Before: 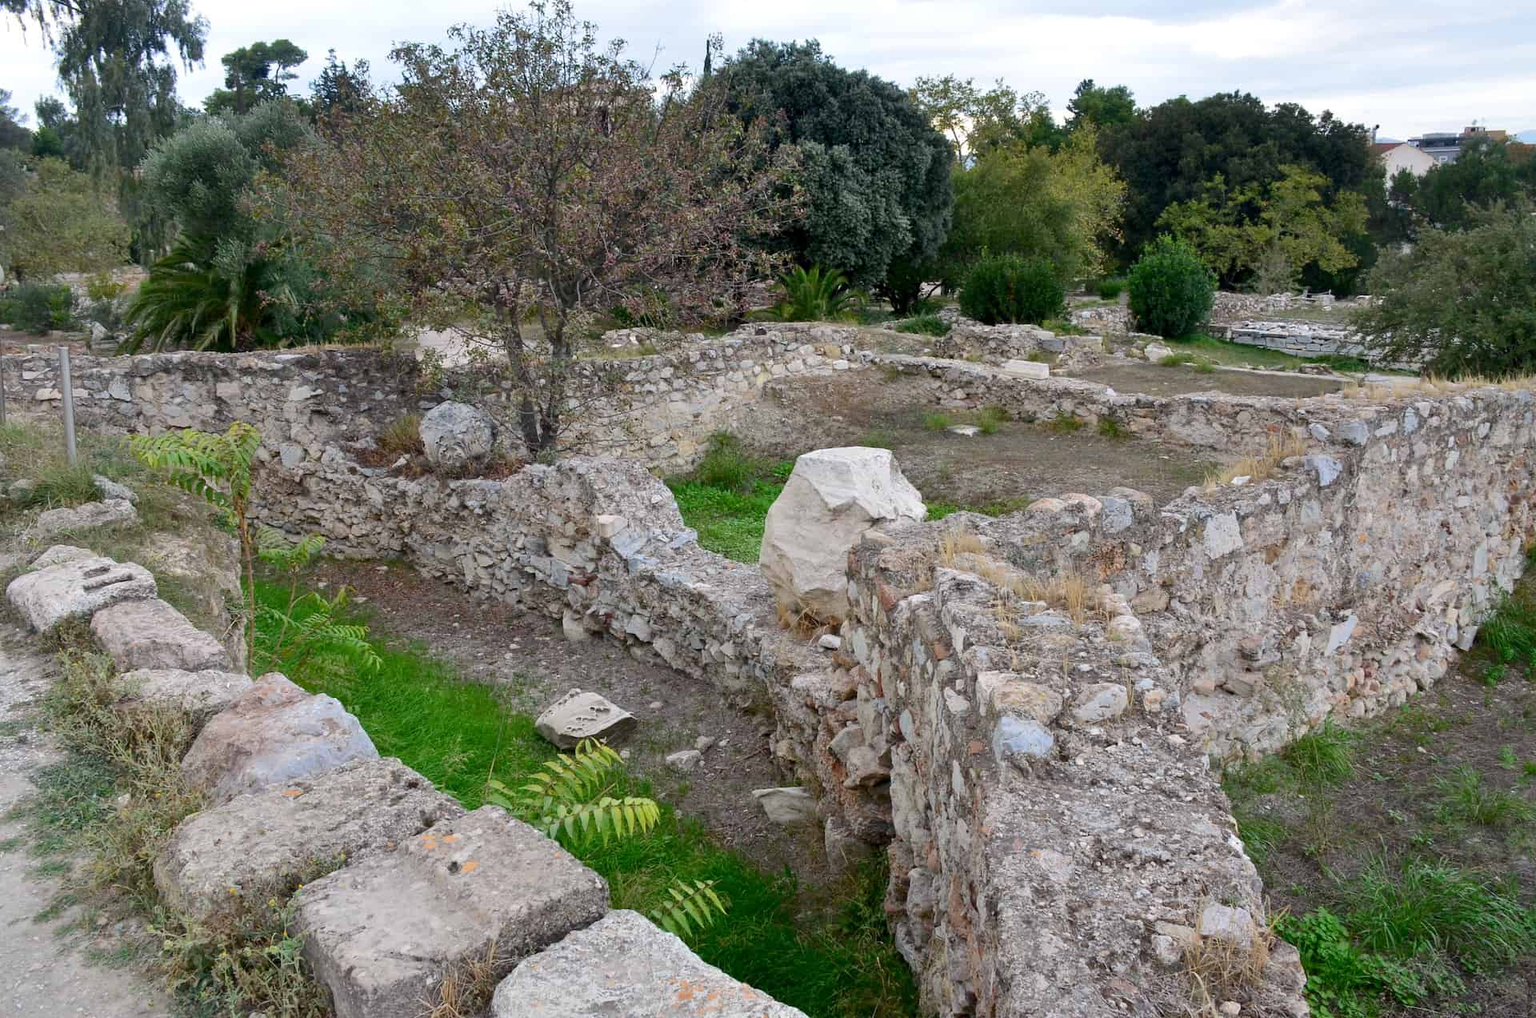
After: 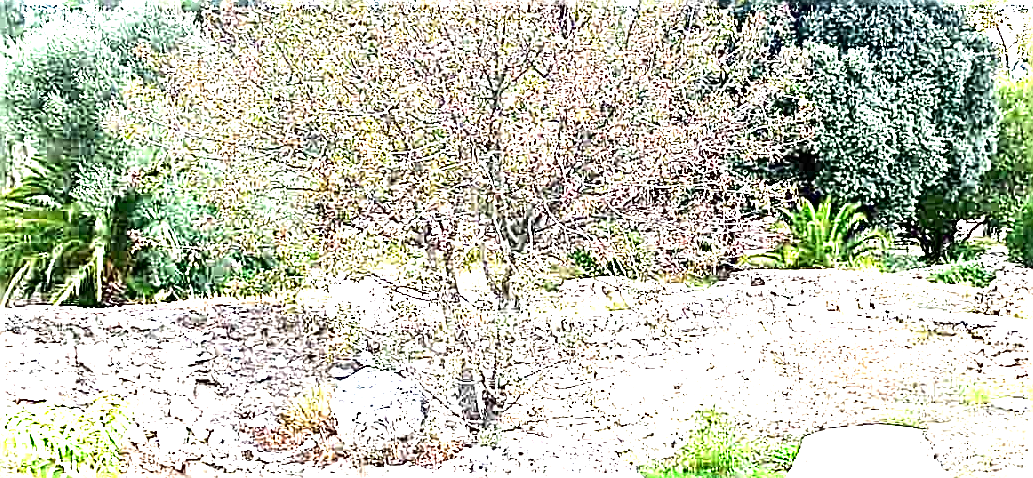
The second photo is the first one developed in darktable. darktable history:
exposure: exposure 3.026 EV, compensate exposure bias true, compensate highlight preservation false
contrast brightness saturation: contrast 0.01, saturation -0.069
tone equalizer: -8 EV -0.761 EV, -7 EV -0.696 EV, -6 EV -0.613 EV, -5 EV -0.407 EV, -3 EV 0.402 EV, -2 EV 0.6 EV, -1 EV 0.678 EV, +0 EV 0.77 EV, edges refinement/feathering 500, mask exposure compensation -1.57 EV, preserve details no
crop: left 10.094%, top 10.498%, right 36.06%, bottom 51.883%
sharpen: amount 1.986
